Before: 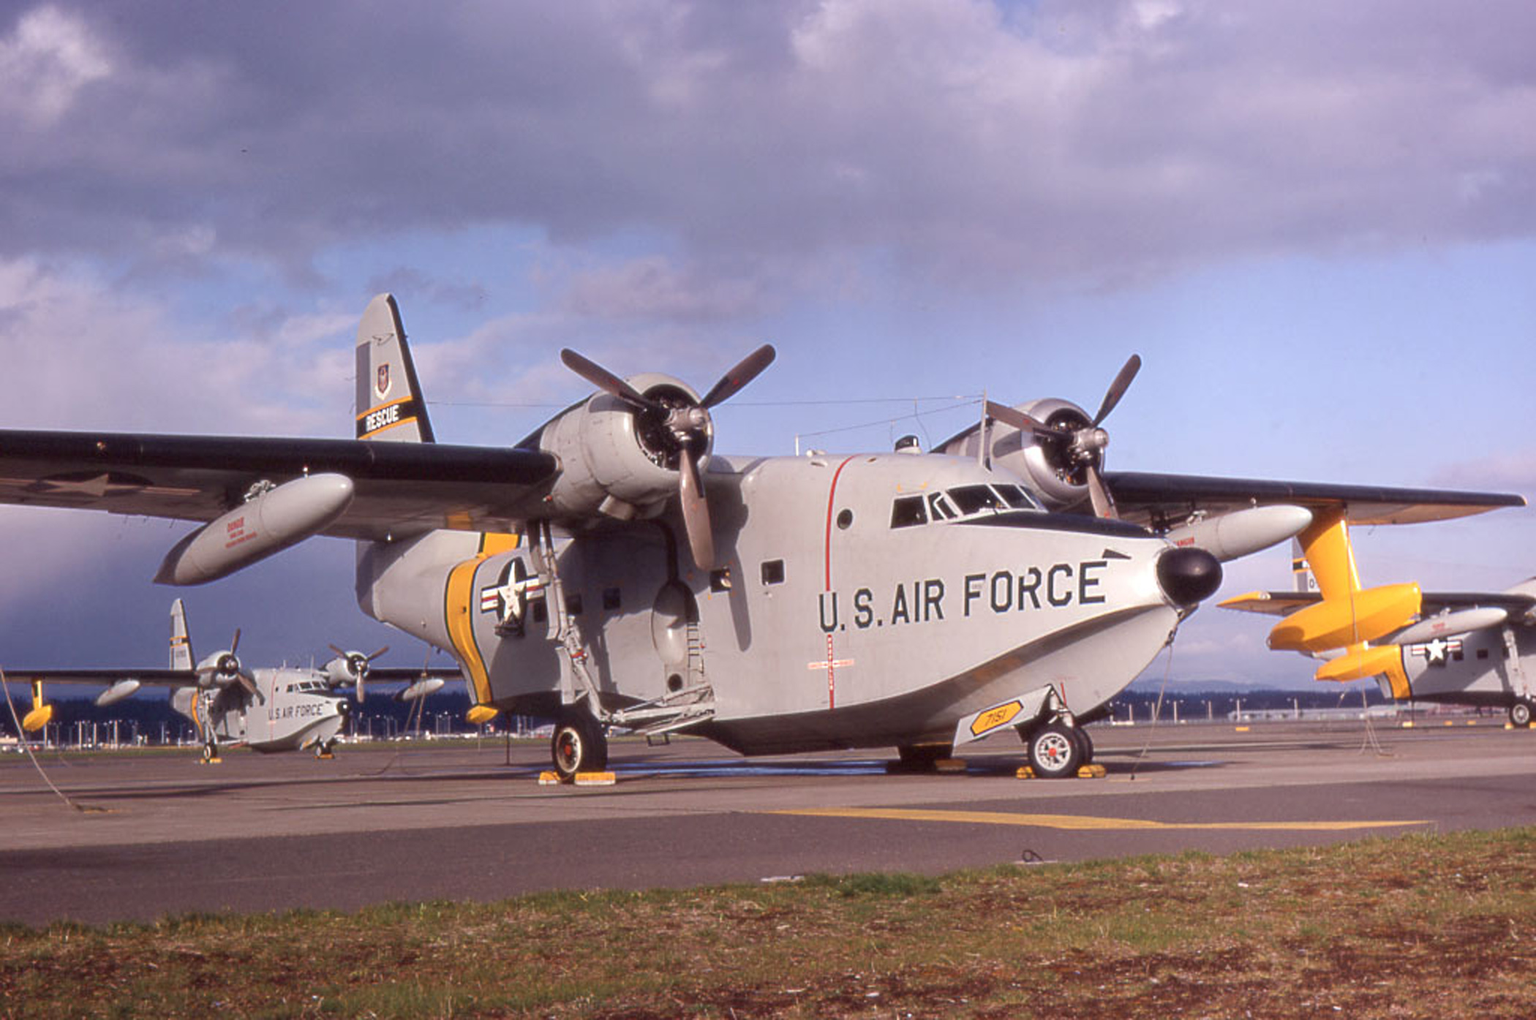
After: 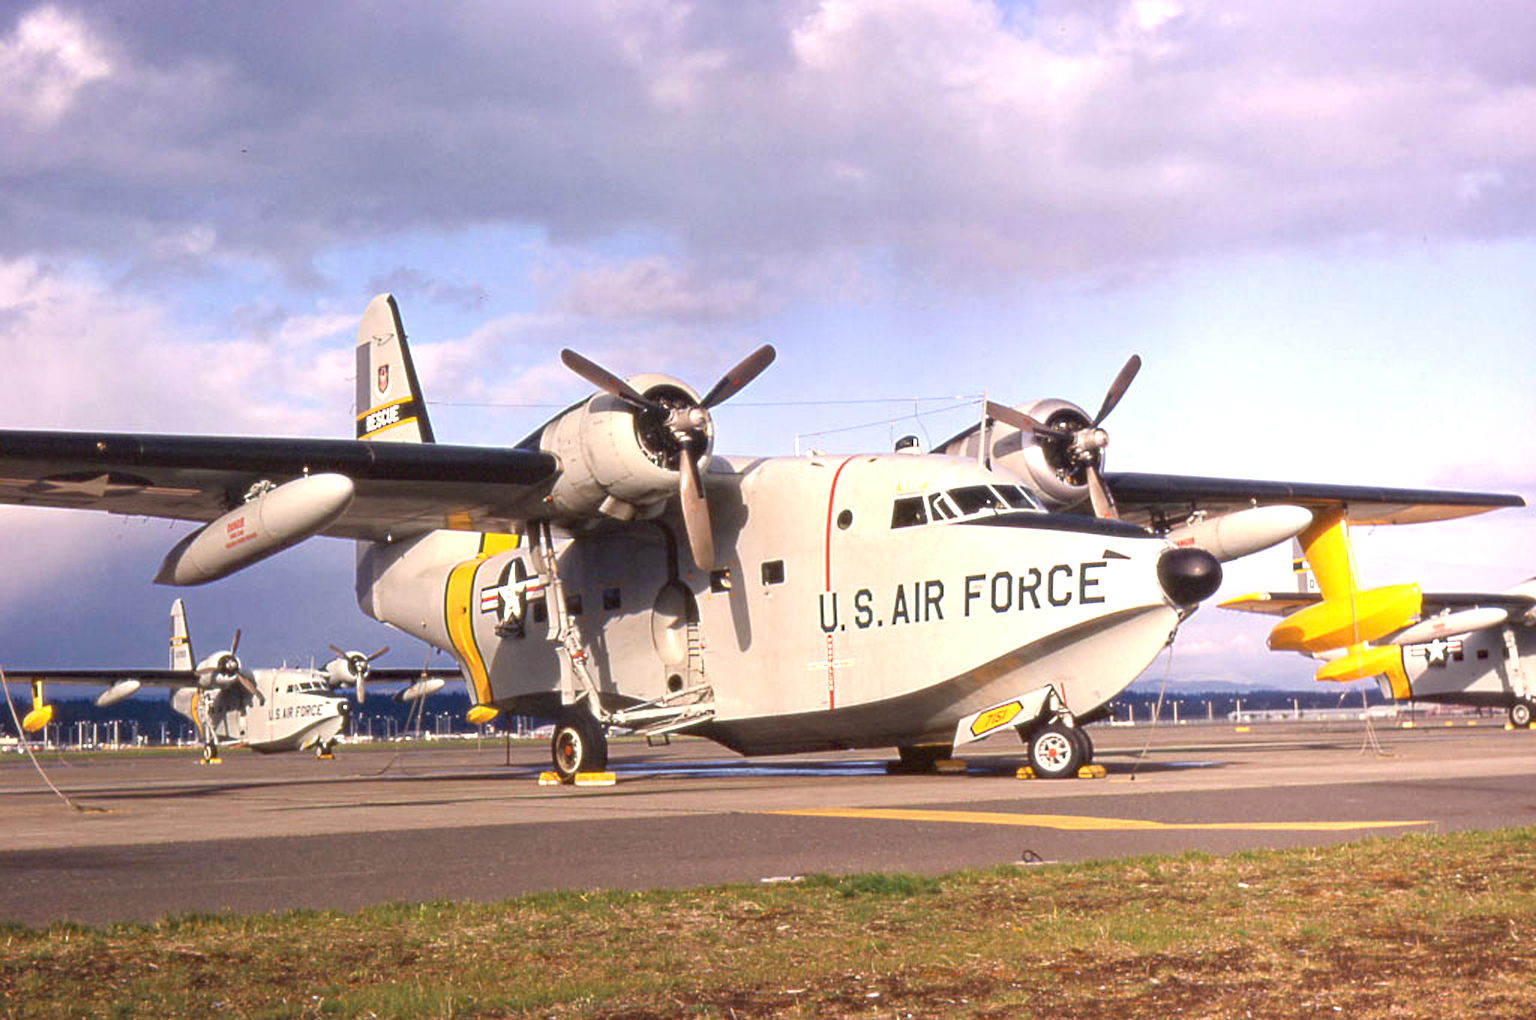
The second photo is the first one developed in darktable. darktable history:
exposure: black level correction 0, exposure 0.892 EV, compensate highlight preservation false
haze removal: compatibility mode true, adaptive false
color correction: highlights a* -0.358, highlights b* 9.38, shadows a* -8.72, shadows b* 0.965
